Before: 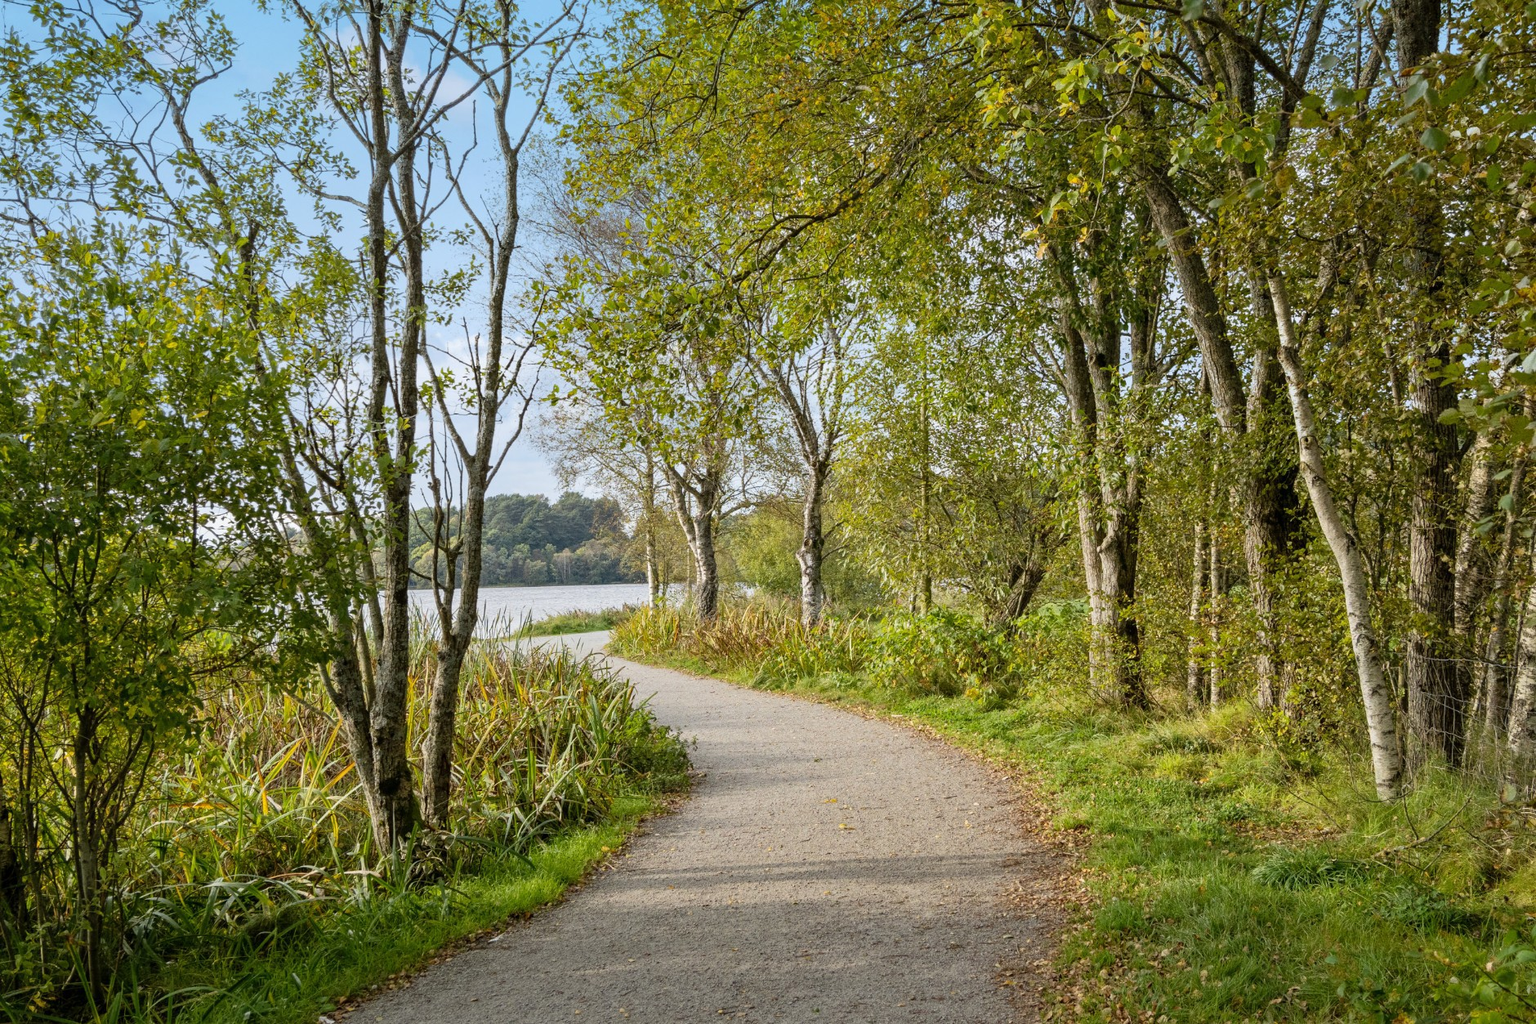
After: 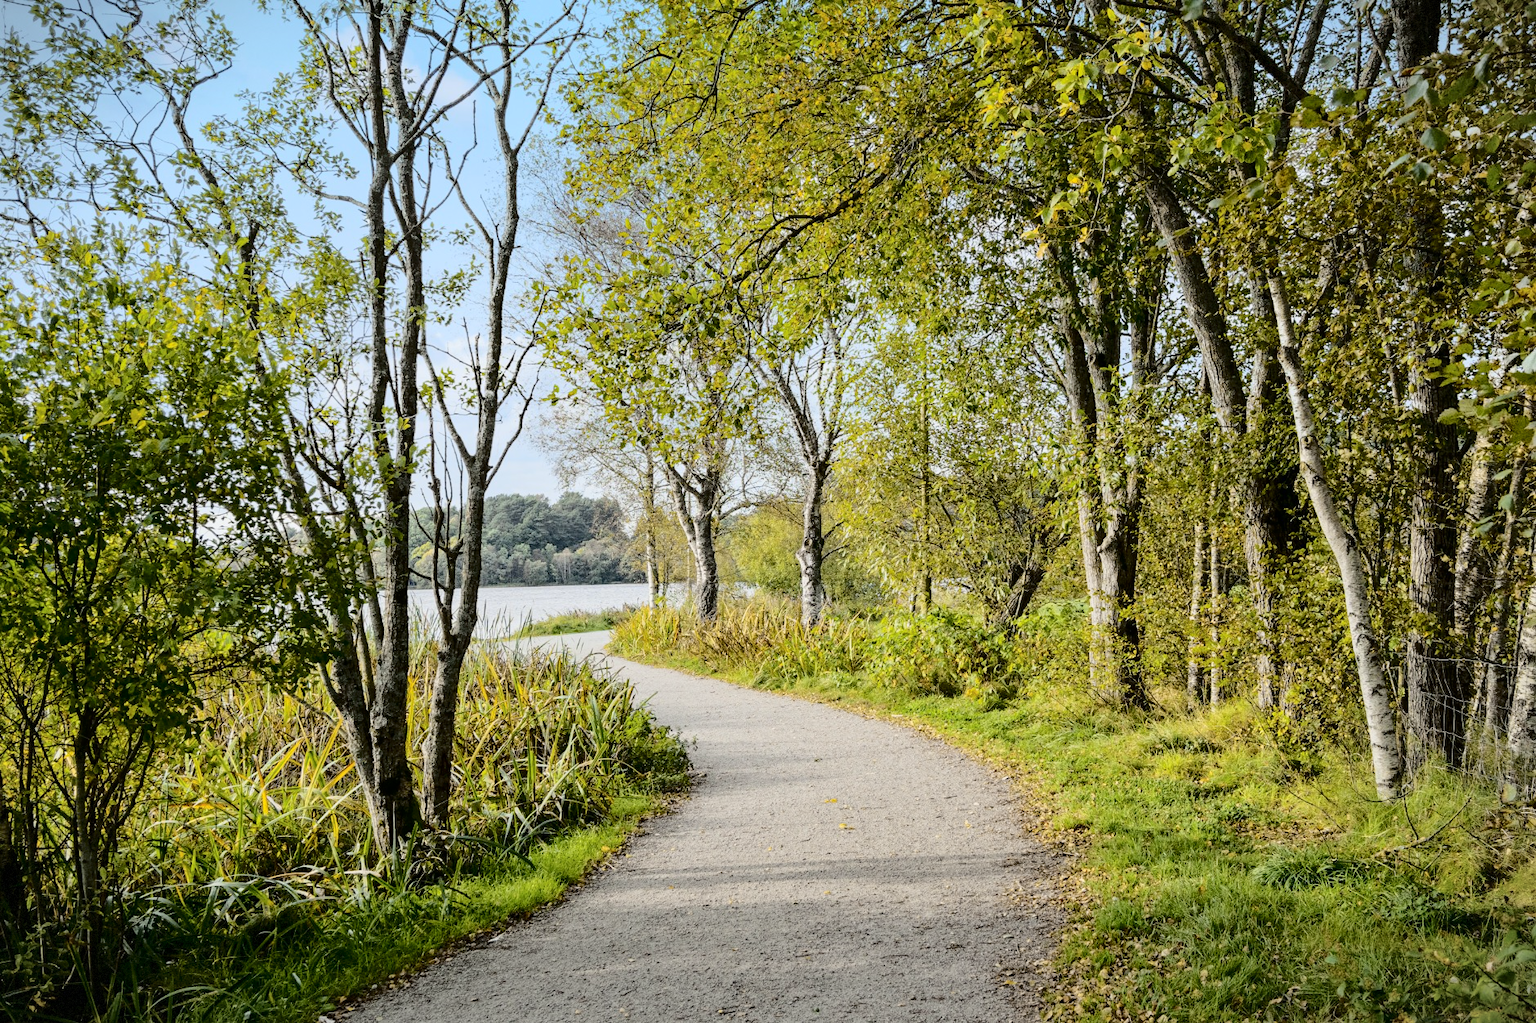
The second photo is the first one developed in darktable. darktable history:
vignetting: fall-off start 100%, brightness -0.406, saturation -0.3, width/height ratio 1.324, dithering 8-bit output, unbound false
tone curve: curves: ch0 [(0, 0) (0.094, 0.039) (0.243, 0.155) (0.411, 0.482) (0.479, 0.583) (0.654, 0.742) (0.793, 0.851) (0.994, 0.974)]; ch1 [(0, 0) (0.161, 0.092) (0.35, 0.33) (0.392, 0.392) (0.456, 0.456) (0.505, 0.502) (0.537, 0.518) (0.553, 0.53) (0.573, 0.569) (0.718, 0.718) (1, 1)]; ch2 [(0, 0) (0.346, 0.362) (0.411, 0.412) (0.502, 0.502) (0.531, 0.521) (0.576, 0.553) (0.615, 0.621) (1, 1)], color space Lab, independent channels, preserve colors none
